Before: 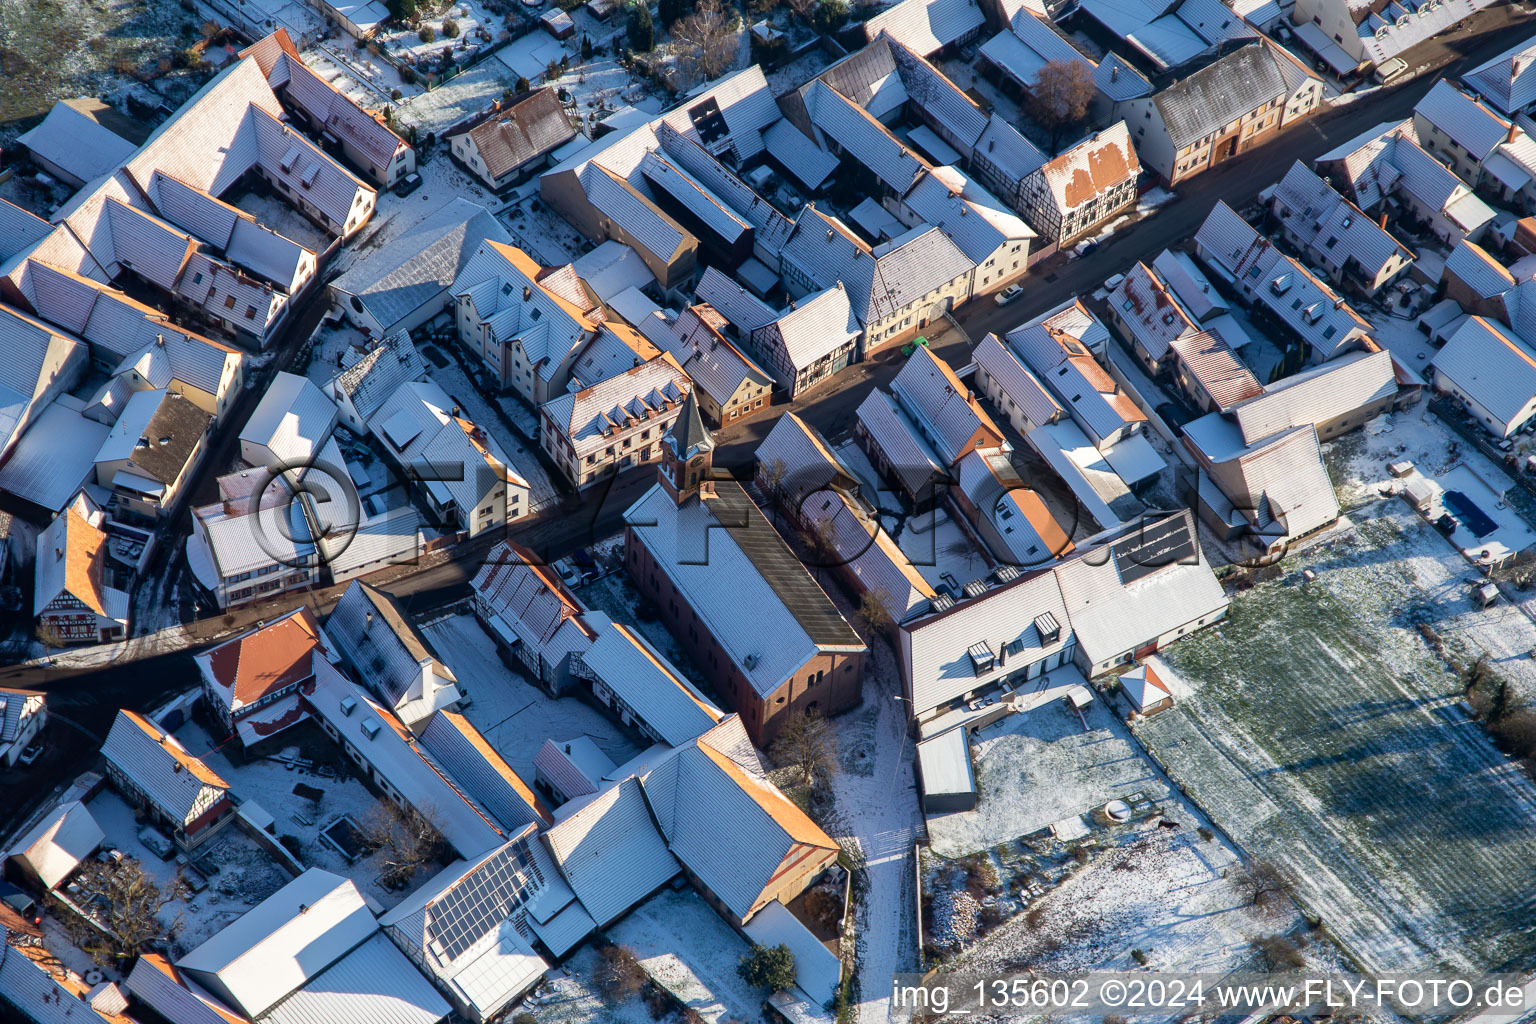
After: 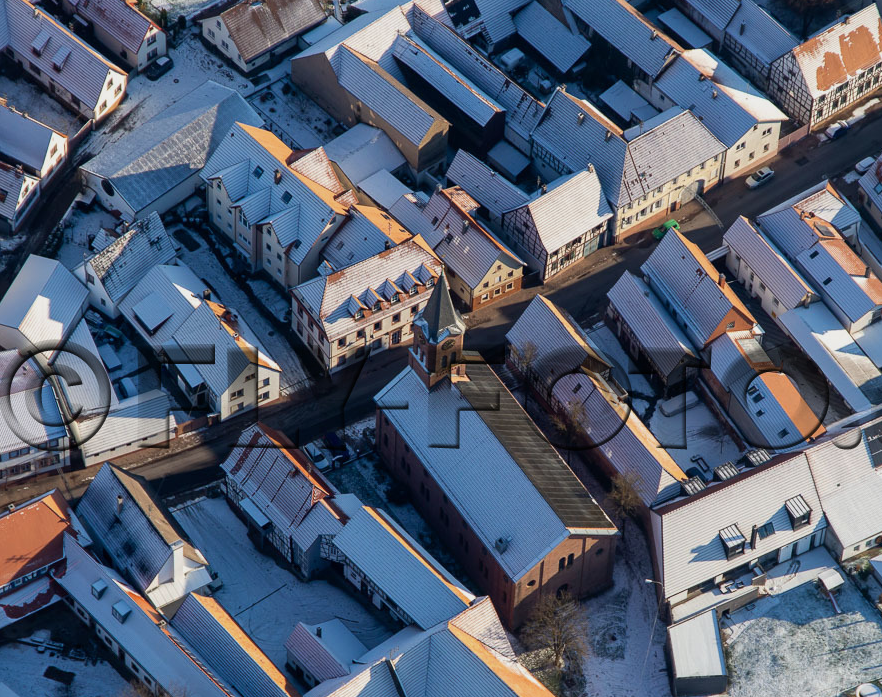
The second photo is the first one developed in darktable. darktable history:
exposure: exposure -0.239 EV, compensate exposure bias true, compensate highlight preservation false
crop: left 16.254%, top 11.48%, right 26.186%, bottom 20.41%
